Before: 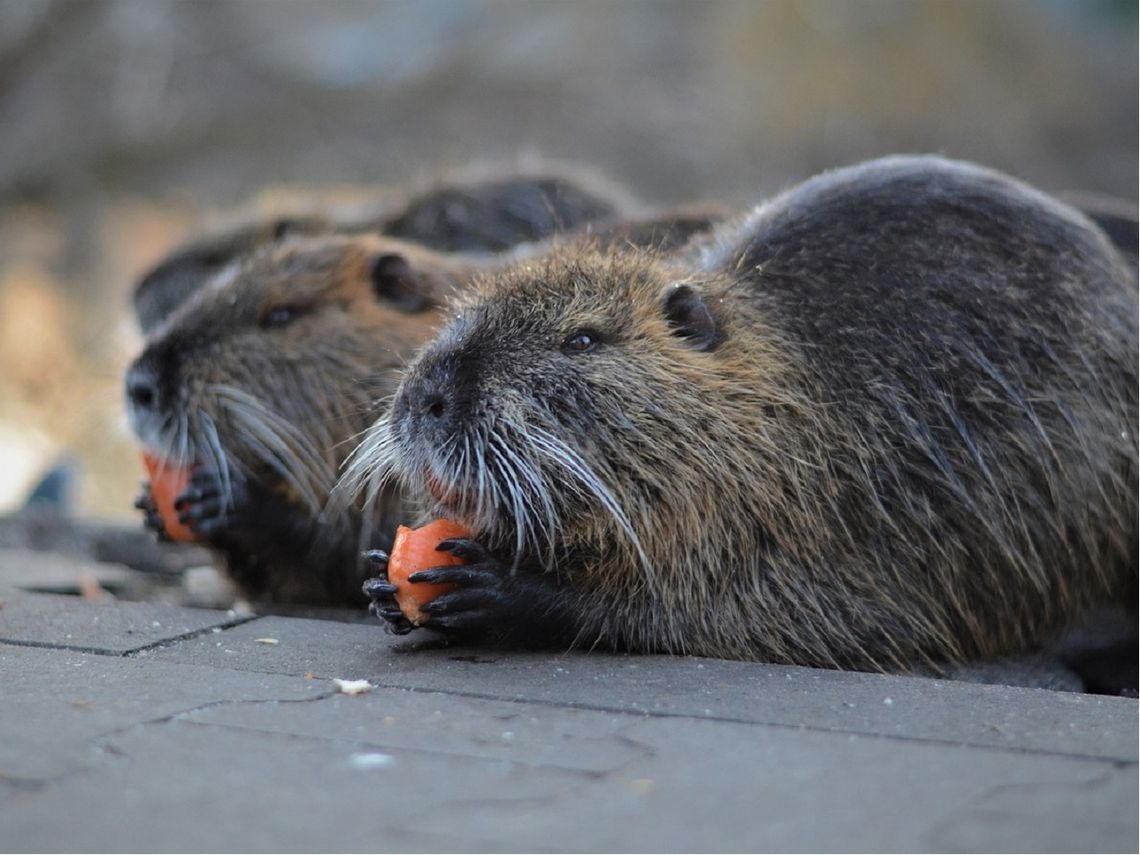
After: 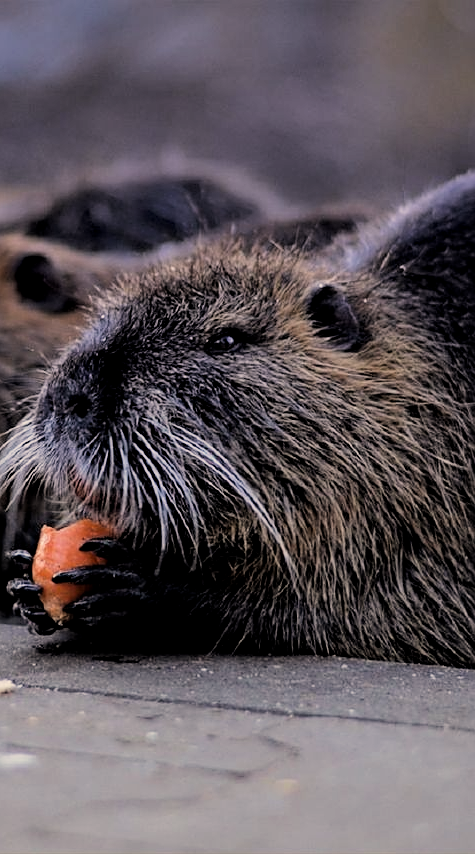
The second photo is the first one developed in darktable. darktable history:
local contrast: highlights 100%, shadows 100%, detail 120%, midtone range 0.2
graduated density: hue 238.83°, saturation 50%
color correction: highlights a* 1.39, highlights b* 17.83
crop: left 31.229%, right 27.105%
white balance: red 1.05, blue 1.072
filmic rgb: black relative exposure -5 EV, hardness 2.88, contrast 1.4, highlights saturation mix -30%
sharpen: on, module defaults
